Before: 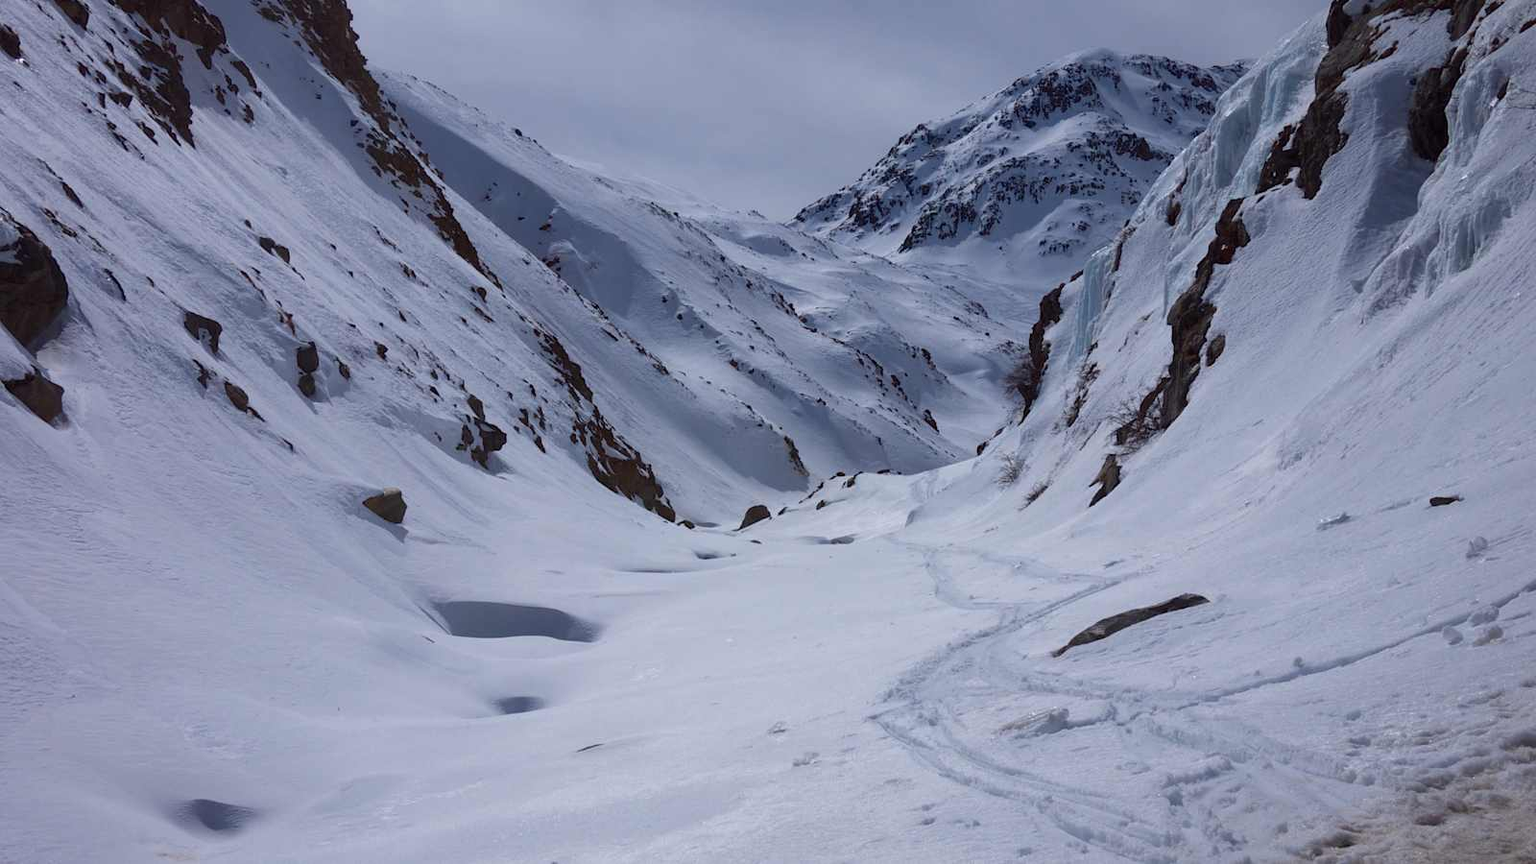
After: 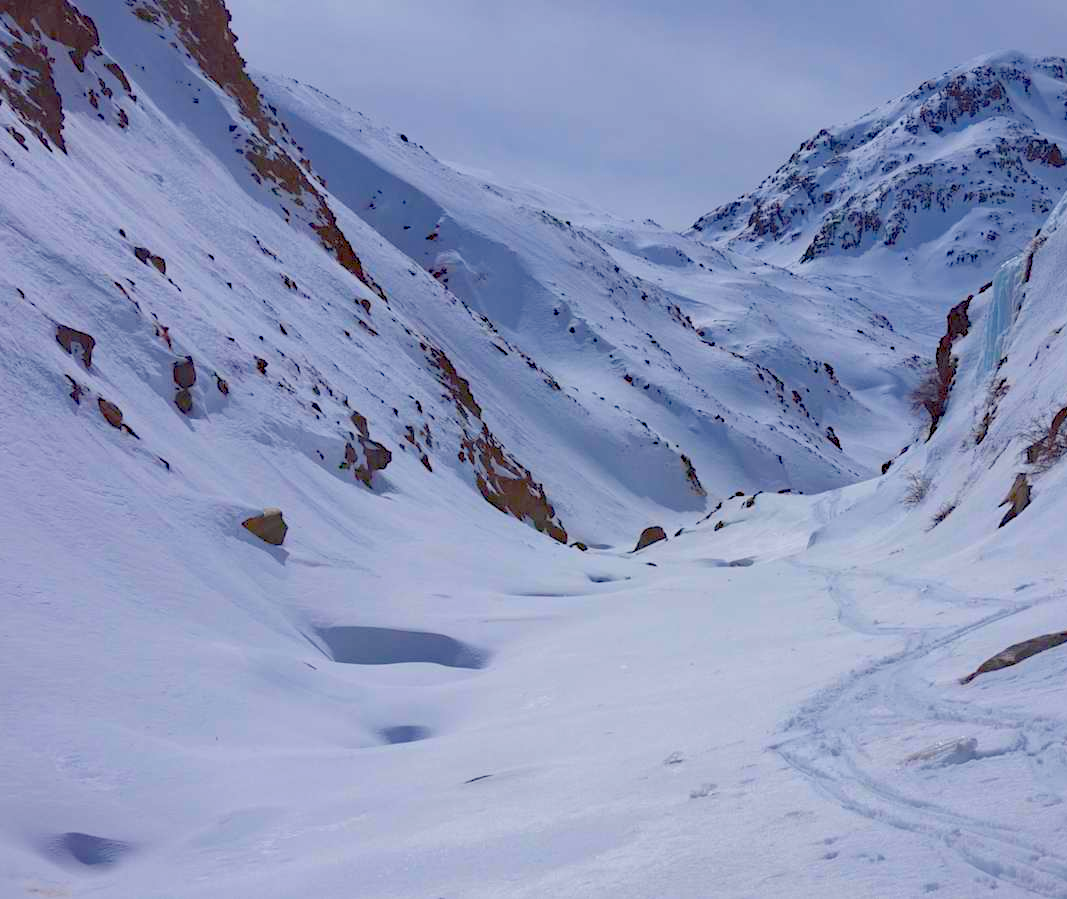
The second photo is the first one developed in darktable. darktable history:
haze removal: adaptive false
color balance rgb: perceptual saturation grading › global saturation 30.239%, contrast -29.99%
crop and rotate: left 8.548%, right 24.721%
exposure: black level correction 0, exposure 0.703 EV, compensate highlight preservation false
